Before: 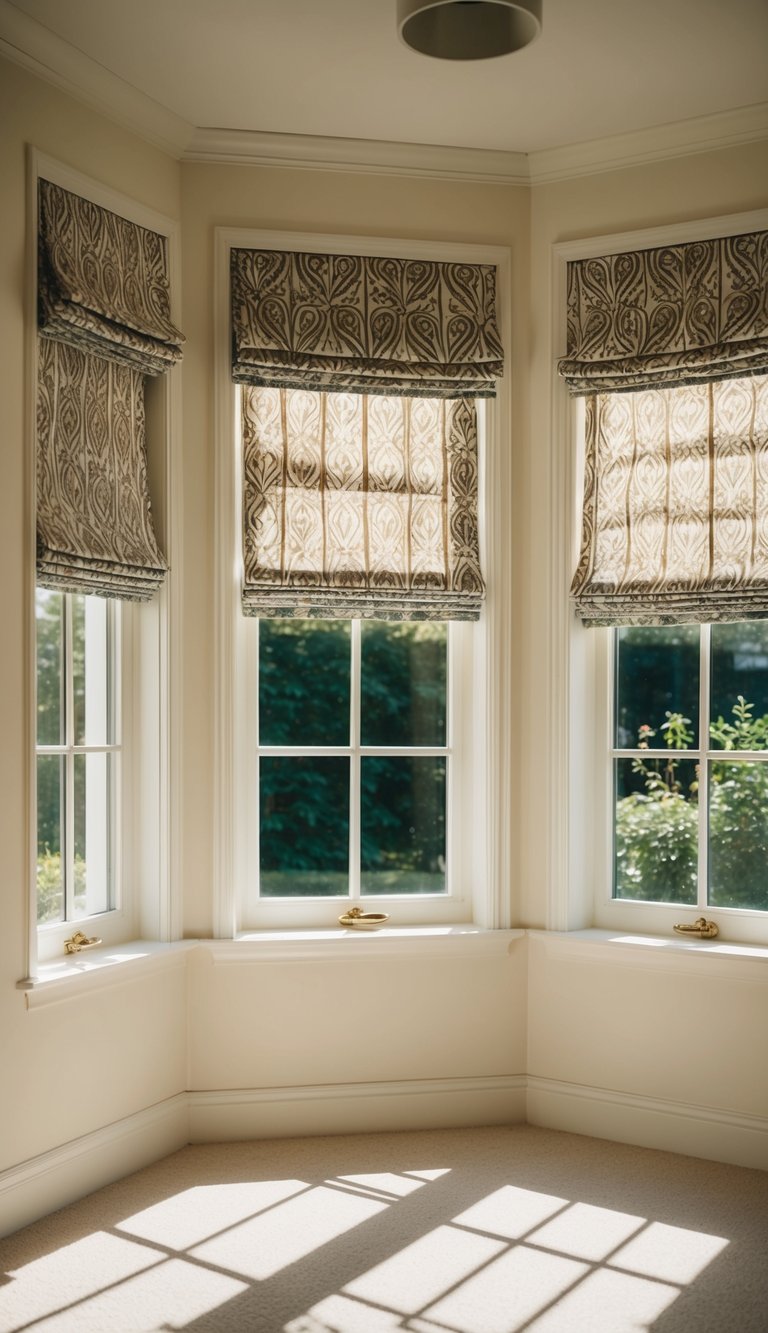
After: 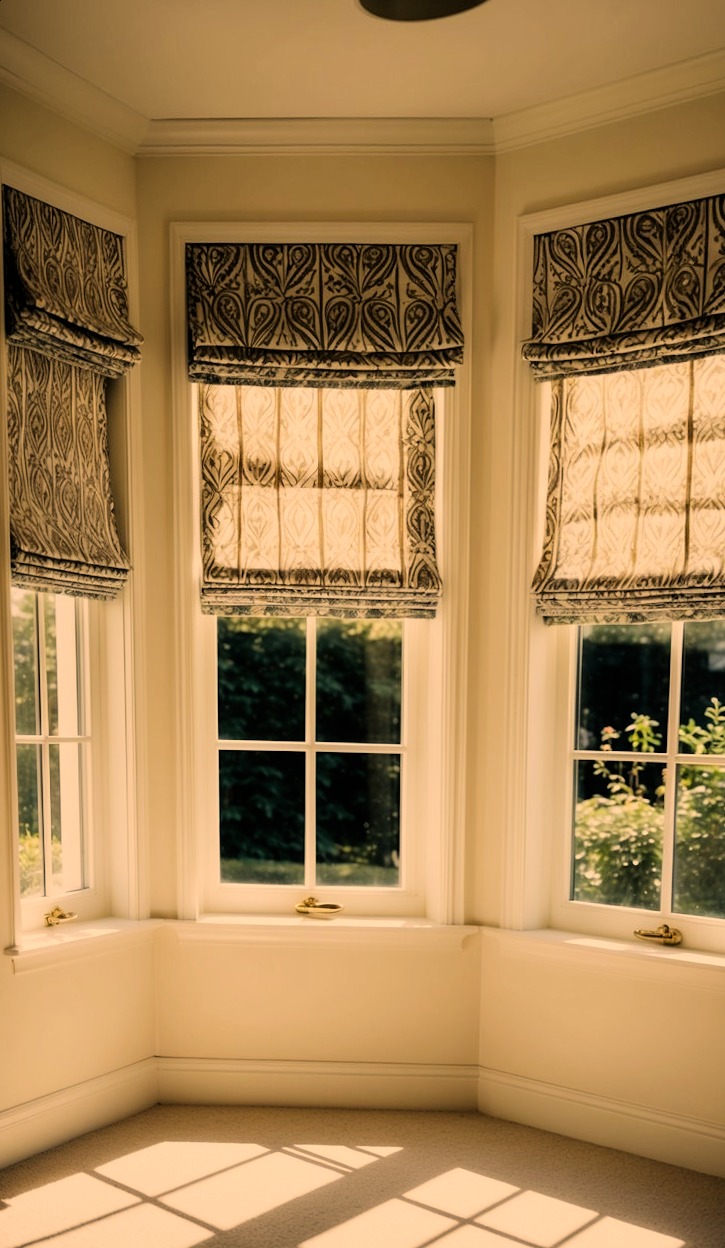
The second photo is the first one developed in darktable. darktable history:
filmic rgb: black relative exposure -5 EV, white relative exposure 3.5 EV, hardness 3.19, contrast 1.3, highlights saturation mix -50%
white balance: emerald 1
rotate and perspective: rotation 0.062°, lens shift (vertical) 0.115, lens shift (horizontal) -0.133, crop left 0.047, crop right 0.94, crop top 0.061, crop bottom 0.94
color correction: highlights a* 15, highlights b* 31.55
